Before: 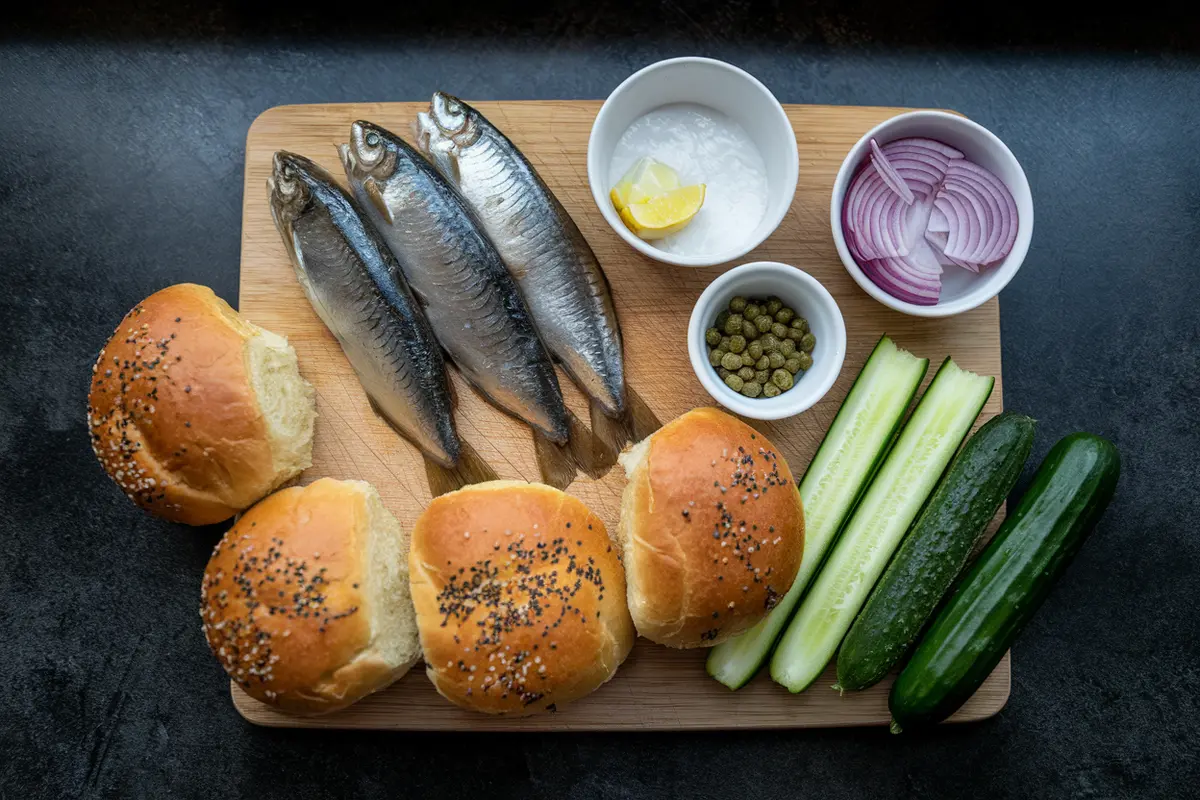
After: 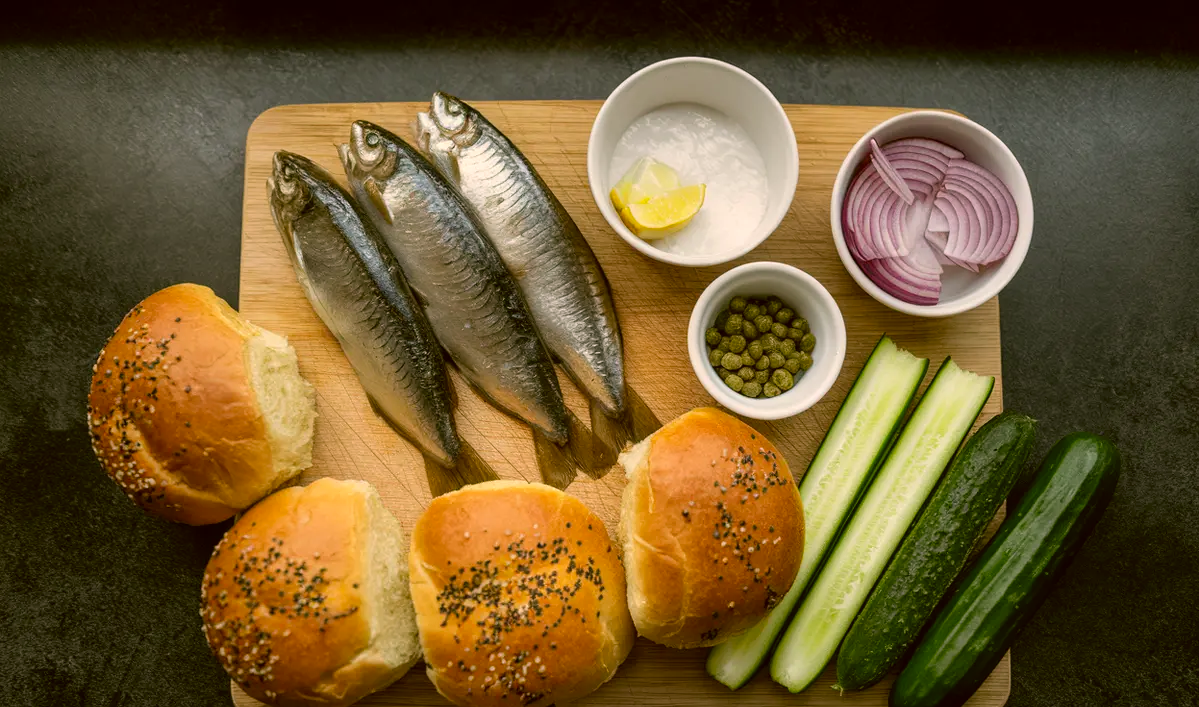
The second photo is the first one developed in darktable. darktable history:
crop and rotate: top 0%, bottom 11.59%
color correction: highlights a* 8.37, highlights b* 14.91, shadows a* -0.671, shadows b* 25.91
